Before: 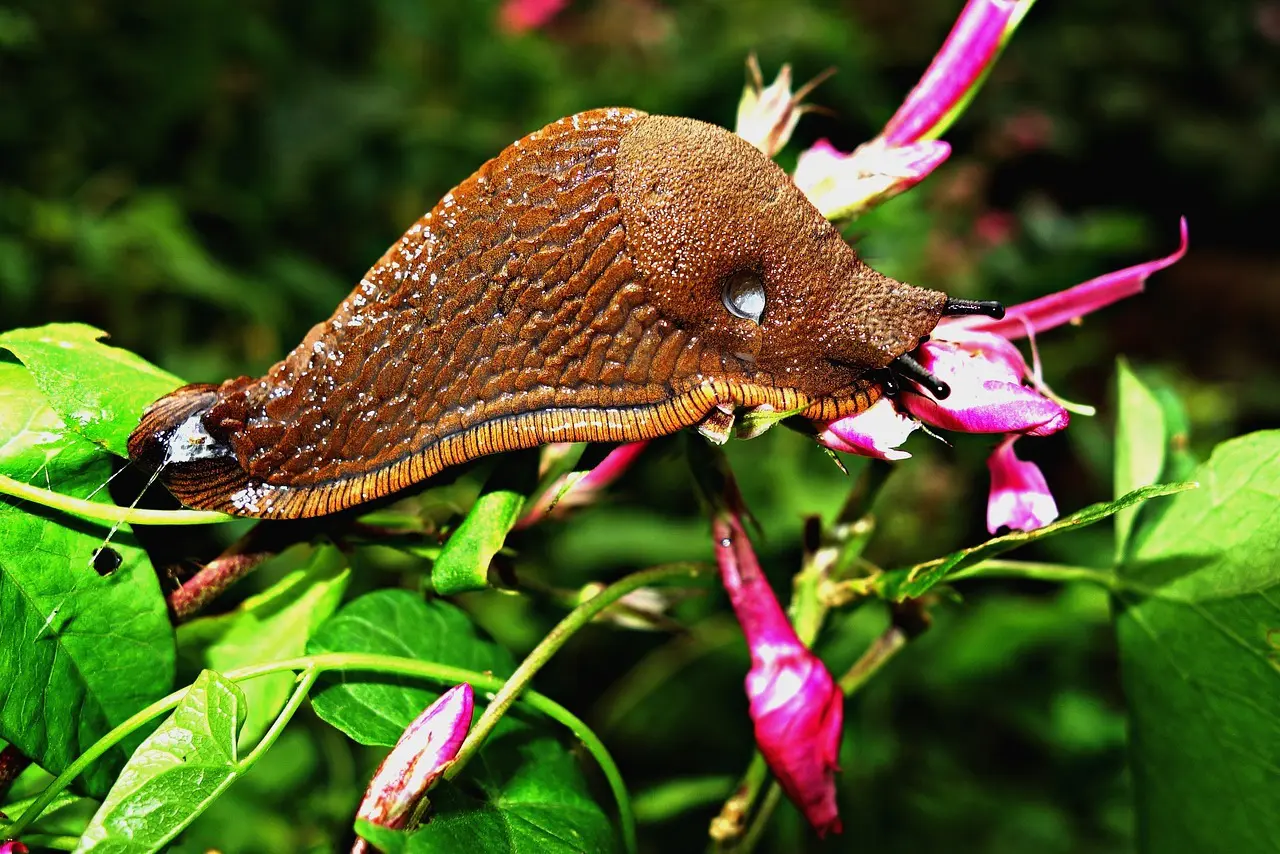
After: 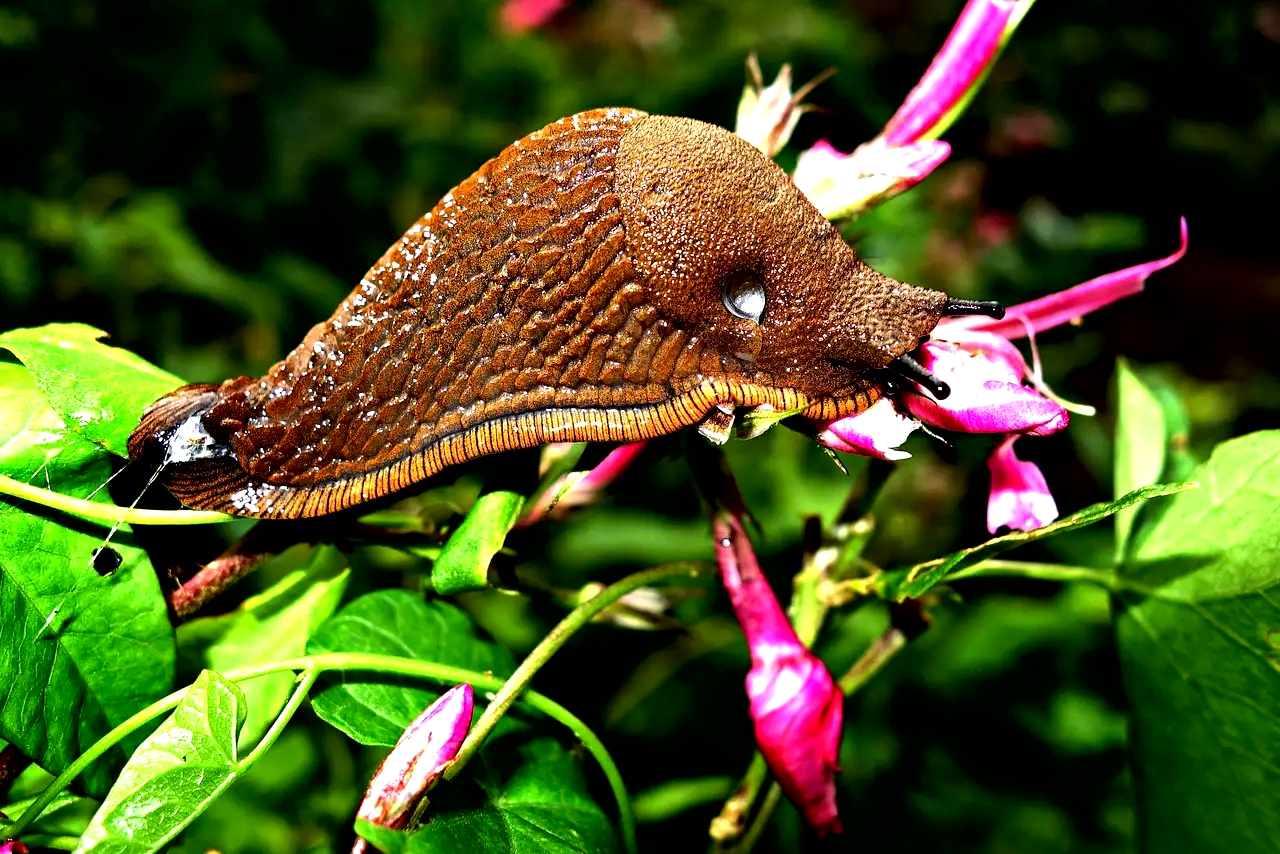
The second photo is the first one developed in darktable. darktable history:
exposure: black level correction 0.009, compensate highlight preservation false
local contrast: mode bilateral grid, contrast 20, coarseness 50, detail 120%, midtone range 0.2
tone equalizer: -8 EV -0.417 EV, -7 EV -0.389 EV, -6 EV -0.333 EV, -5 EV -0.222 EV, -3 EV 0.222 EV, -2 EV 0.333 EV, -1 EV 0.389 EV, +0 EV 0.417 EV, edges refinement/feathering 500, mask exposure compensation -1.25 EV, preserve details no
